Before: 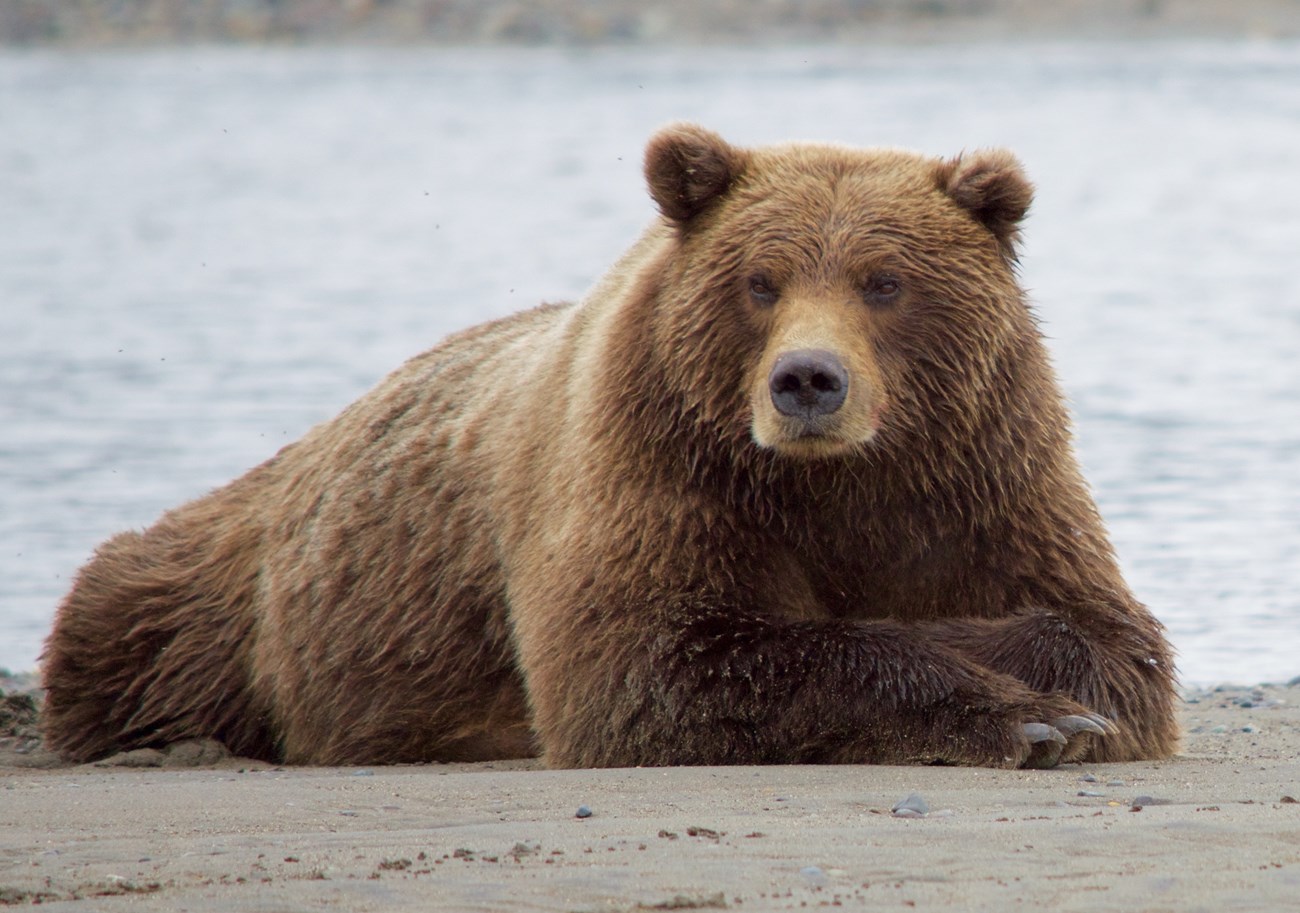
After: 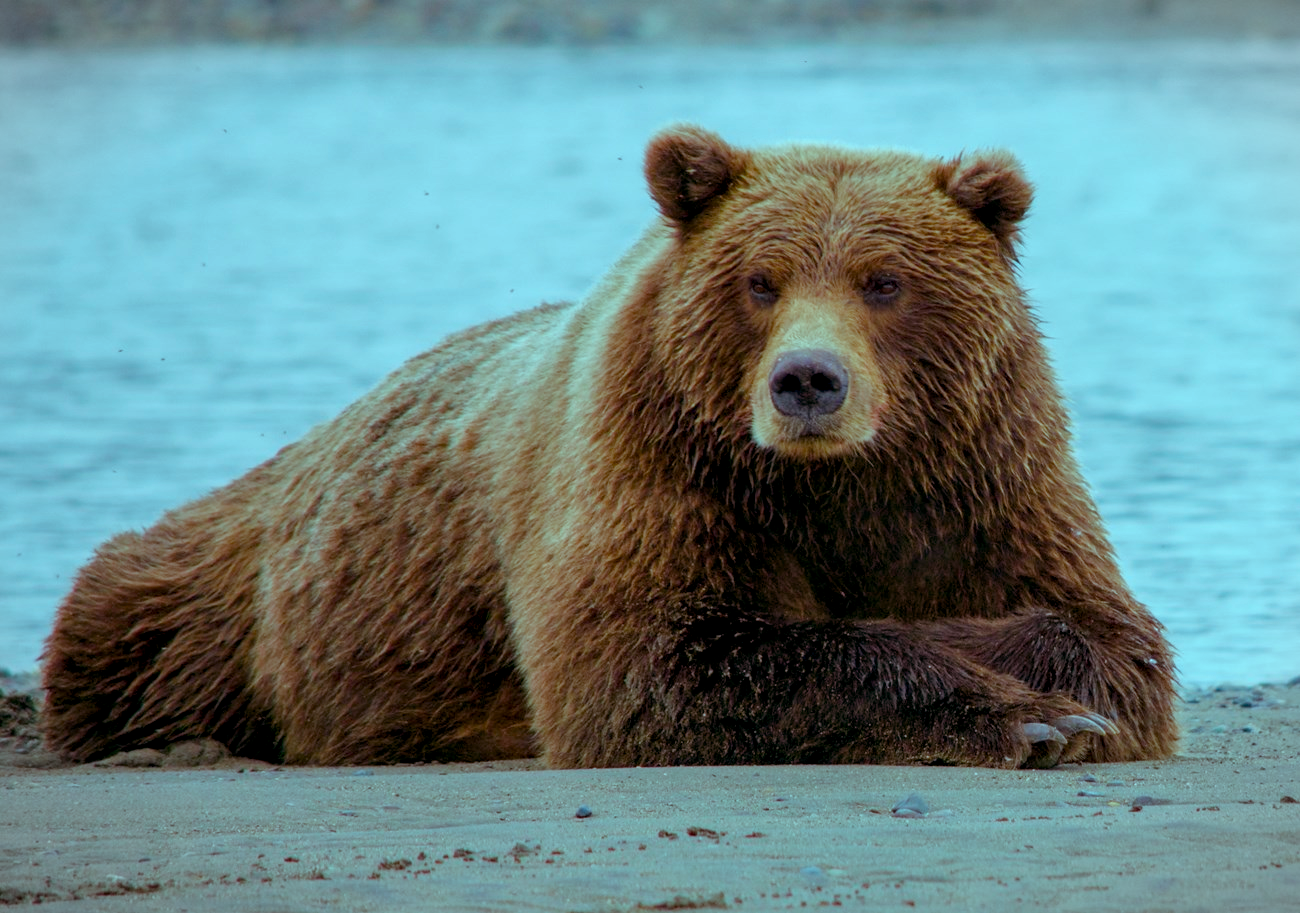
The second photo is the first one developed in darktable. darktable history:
color balance rgb: shadows lift › luminance -7.7%, shadows lift › chroma 2.13%, shadows lift › hue 165.27°, power › luminance -7.77%, power › chroma 1.34%, power › hue 330.55°, highlights gain › luminance -33.33%, highlights gain › chroma 5.68%, highlights gain › hue 217.2°, global offset › luminance -0.33%, global offset › chroma 0.11%, global offset › hue 165.27°, perceptual saturation grading › global saturation 27.72%, perceptual saturation grading › highlights -25%, perceptual saturation grading › mid-tones 25%, perceptual saturation grading › shadows 50%
vignetting: fall-off start 100%, brightness -0.282, width/height ratio 1.31
local contrast: detail 130%
levels: levels [0, 0.474, 0.947]
